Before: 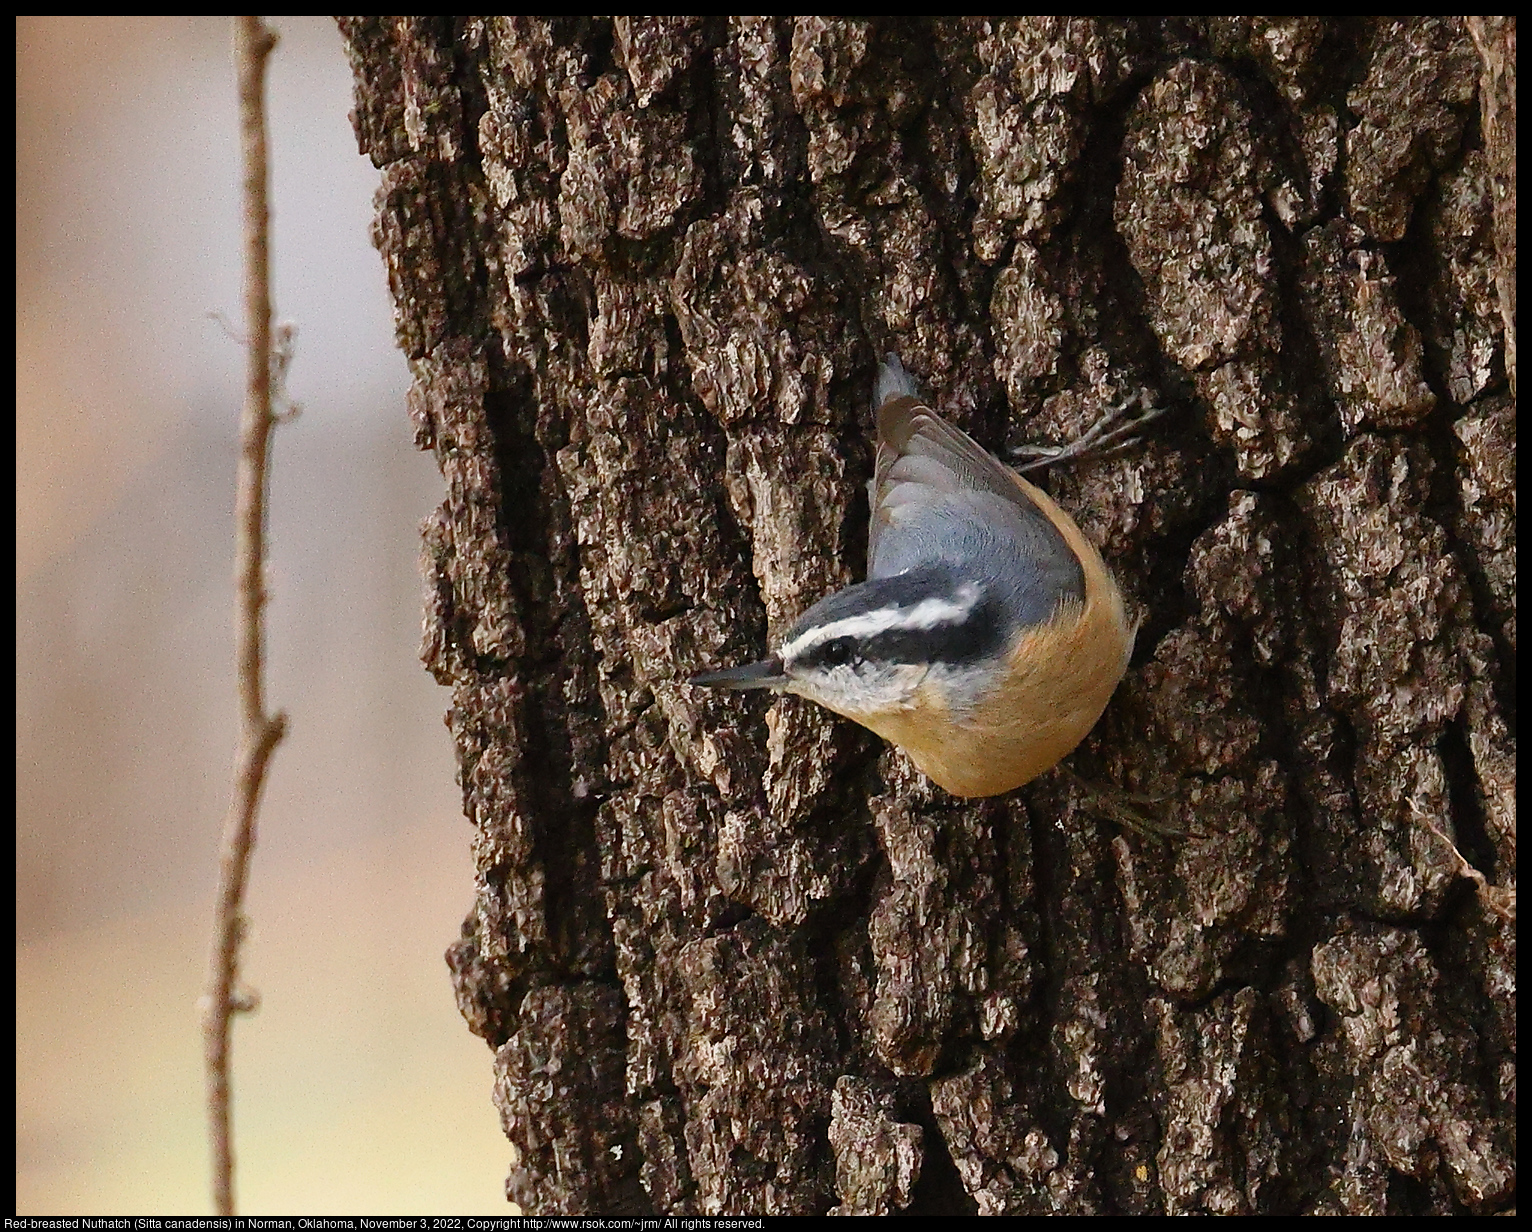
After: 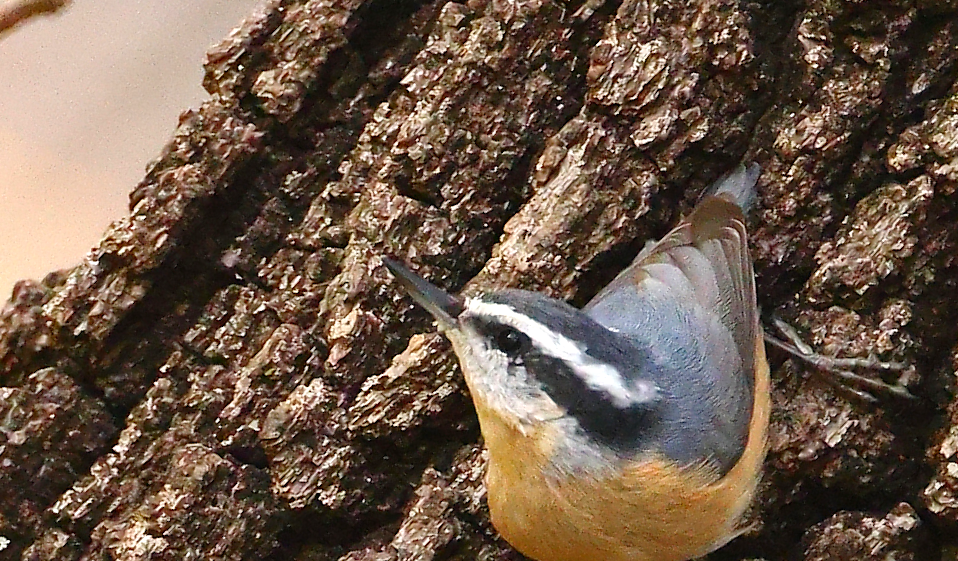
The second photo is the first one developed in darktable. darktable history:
contrast brightness saturation: contrast 0.036, saturation 0.153
crop and rotate: angle -44.42°, top 16.027%, right 0.85%, bottom 11.709%
exposure: black level correction 0, exposure 0.499 EV, compensate highlight preservation false
